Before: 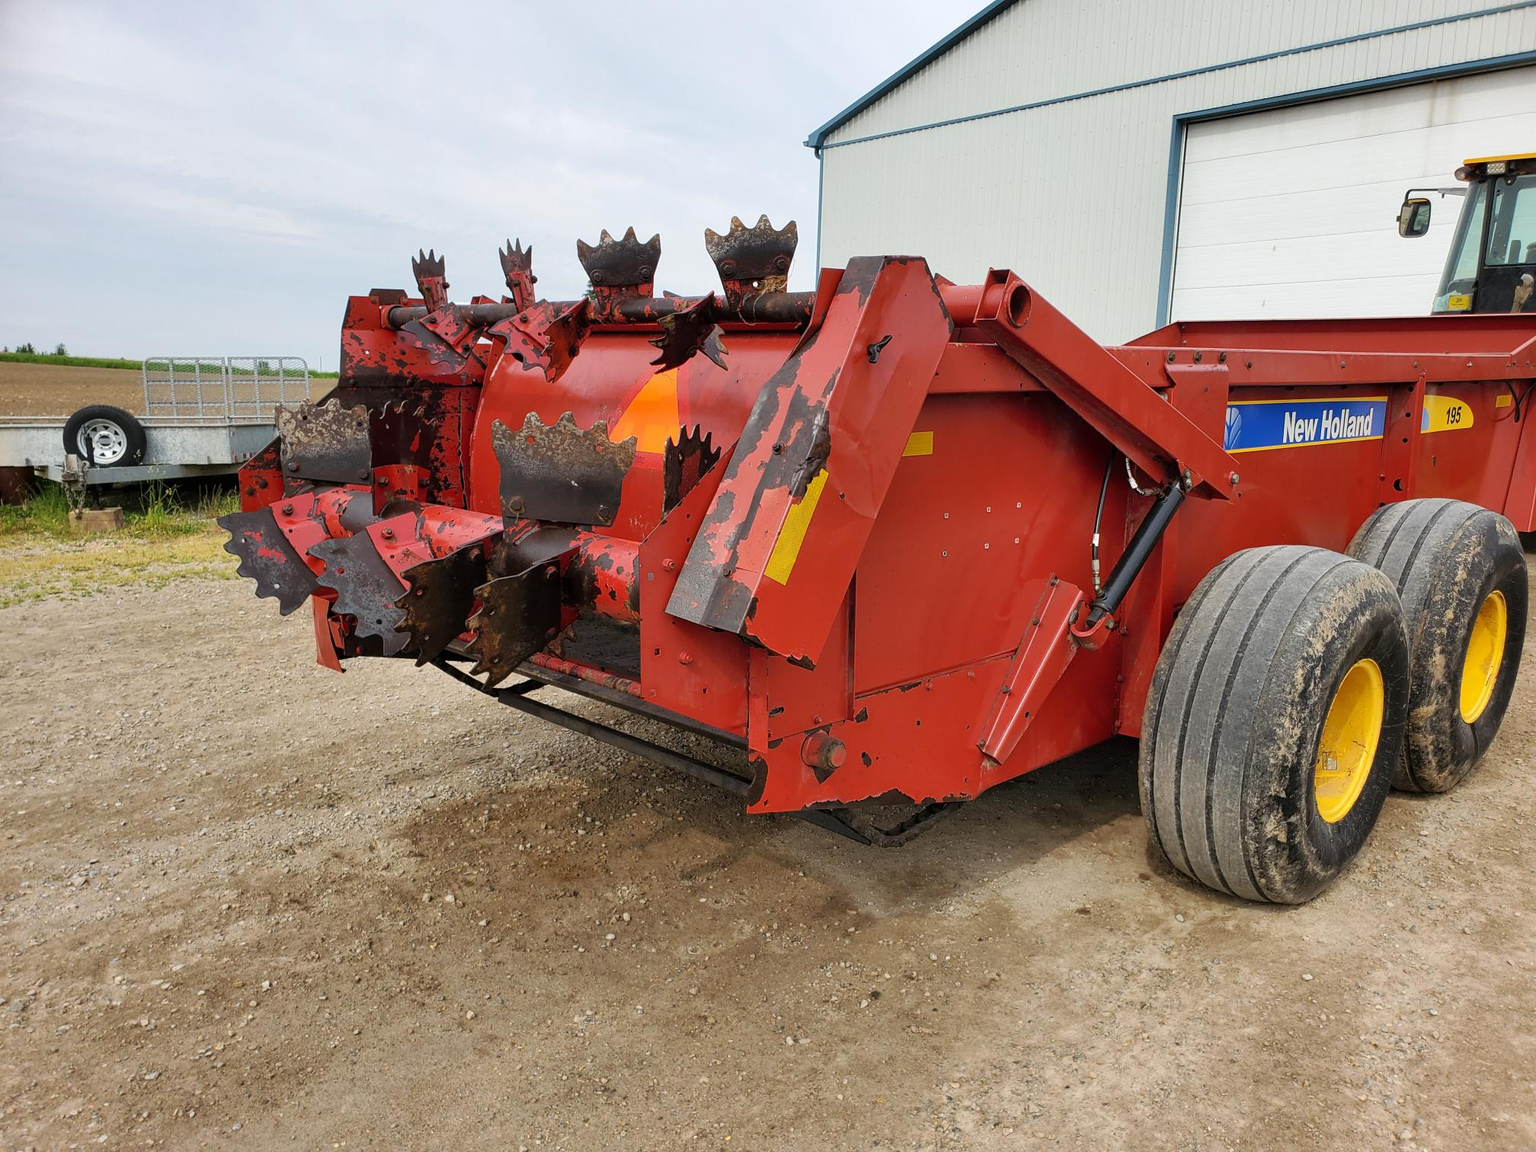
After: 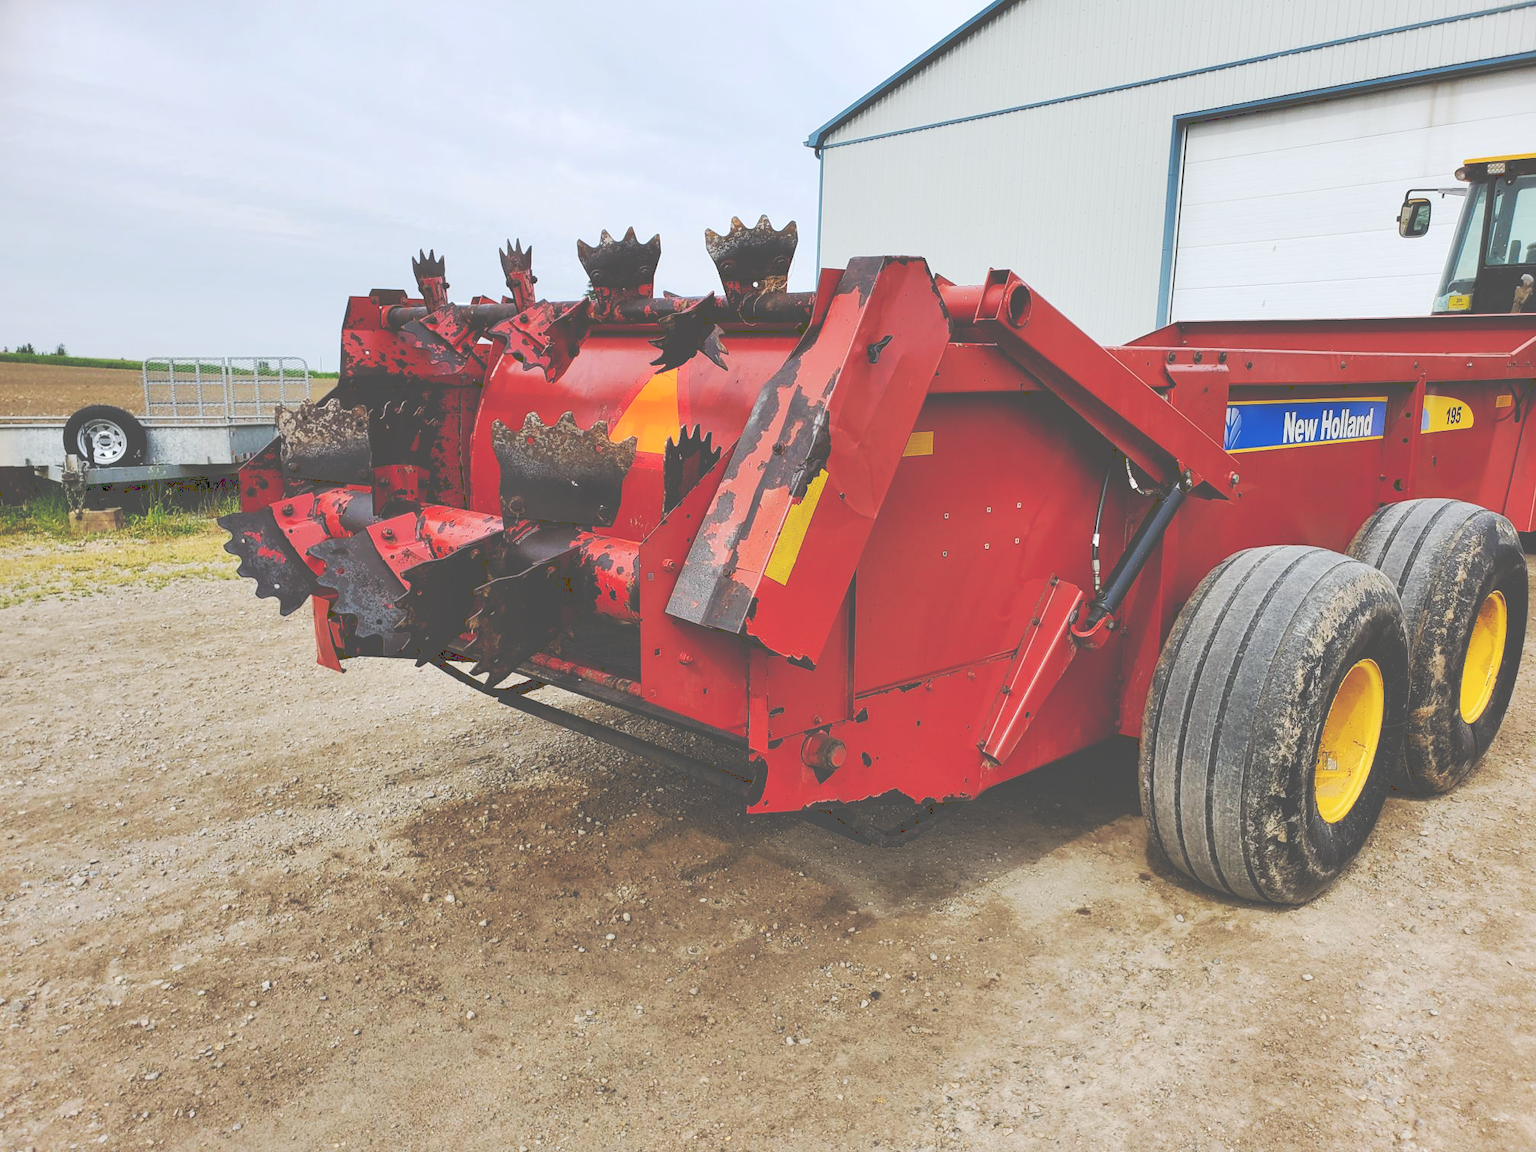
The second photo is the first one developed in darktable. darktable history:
white balance: red 0.98, blue 1.034
tone curve: curves: ch0 [(0, 0) (0.003, 0.319) (0.011, 0.319) (0.025, 0.319) (0.044, 0.323) (0.069, 0.324) (0.1, 0.328) (0.136, 0.329) (0.177, 0.337) (0.224, 0.351) (0.277, 0.373) (0.335, 0.413) (0.399, 0.458) (0.468, 0.533) (0.543, 0.617) (0.623, 0.71) (0.709, 0.783) (0.801, 0.849) (0.898, 0.911) (1, 1)], preserve colors none
